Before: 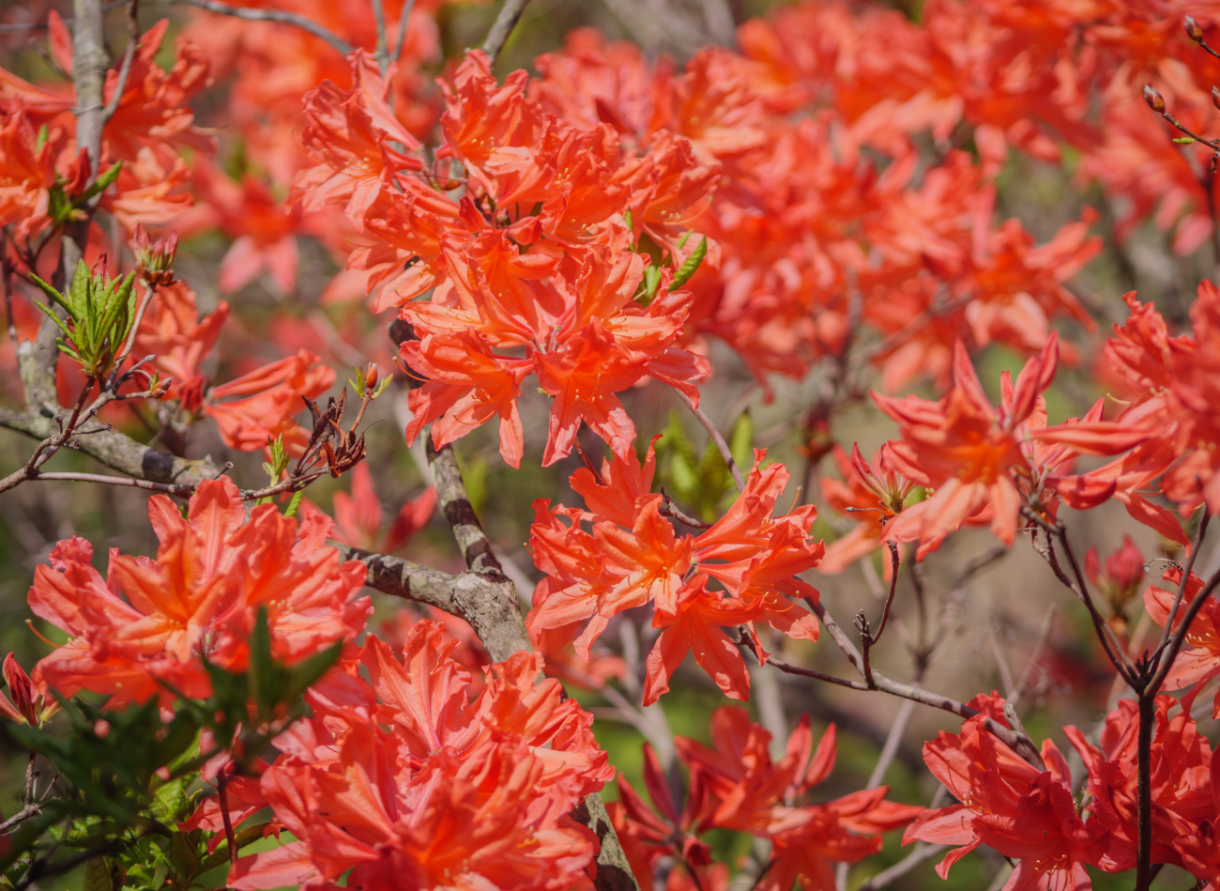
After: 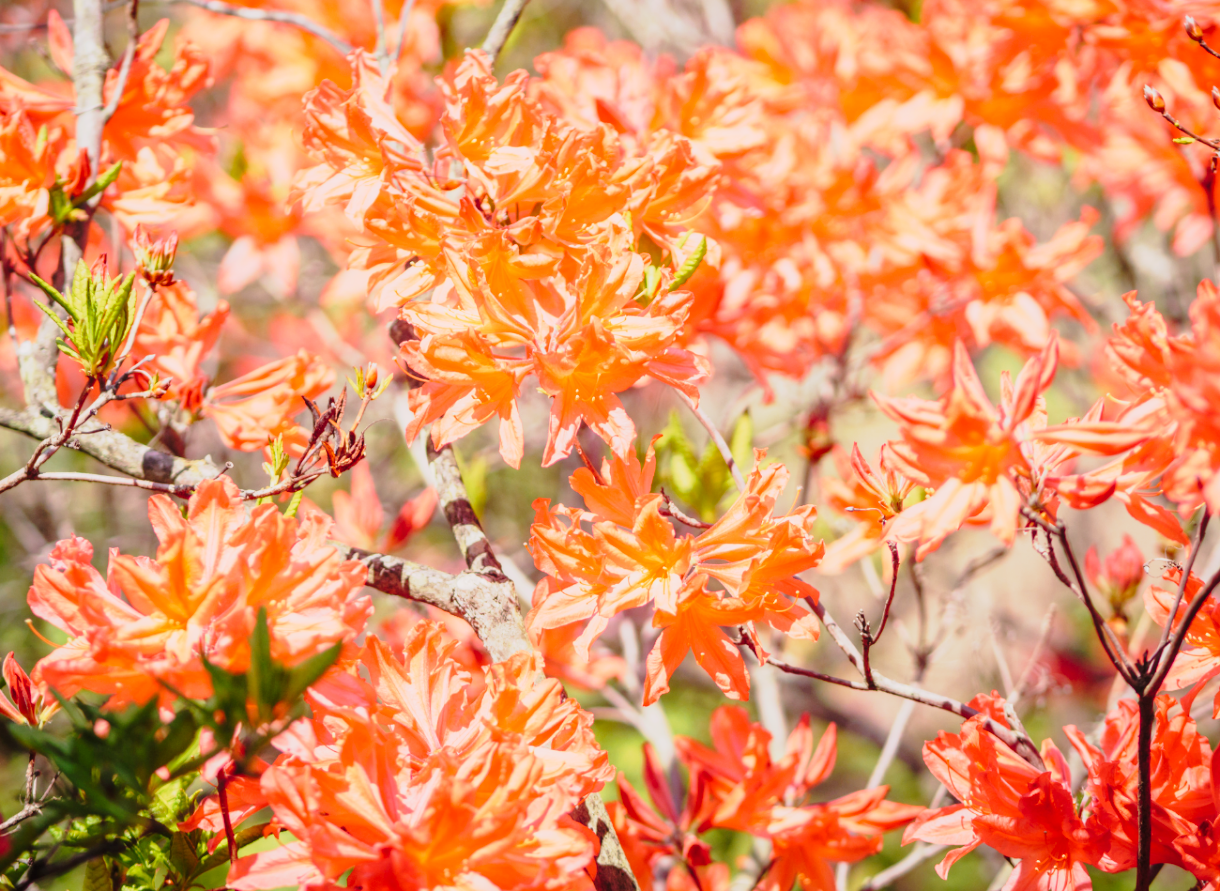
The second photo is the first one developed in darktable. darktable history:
exposure: black level correction -0.002, exposure 1.357 EV, compensate highlight preservation false
tone curve: curves: ch0 [(0.003, 0.003) (0.104, 0.026) (0.236, 0.181) (0.401, 0.443) (0.495, 0.55) (0.625, 0.67) (0.819, 0.841) (0.96, 0.899)]; ch1 [(0, 0) (0.161, 0.092) (0.37, 0.302) (0.424, 0.402) (0.45, 0.466) (0.495, 0.51) (0.573, 0.571) (0.638, 0.641) (0.751, 0.741) (1, 1)]; ch2 [(0, 0) (0.352, 0.403) (0.466, 0.443) (0.524, 0.526) (0.56, 0.556) (1, 1)], preserve colors none
